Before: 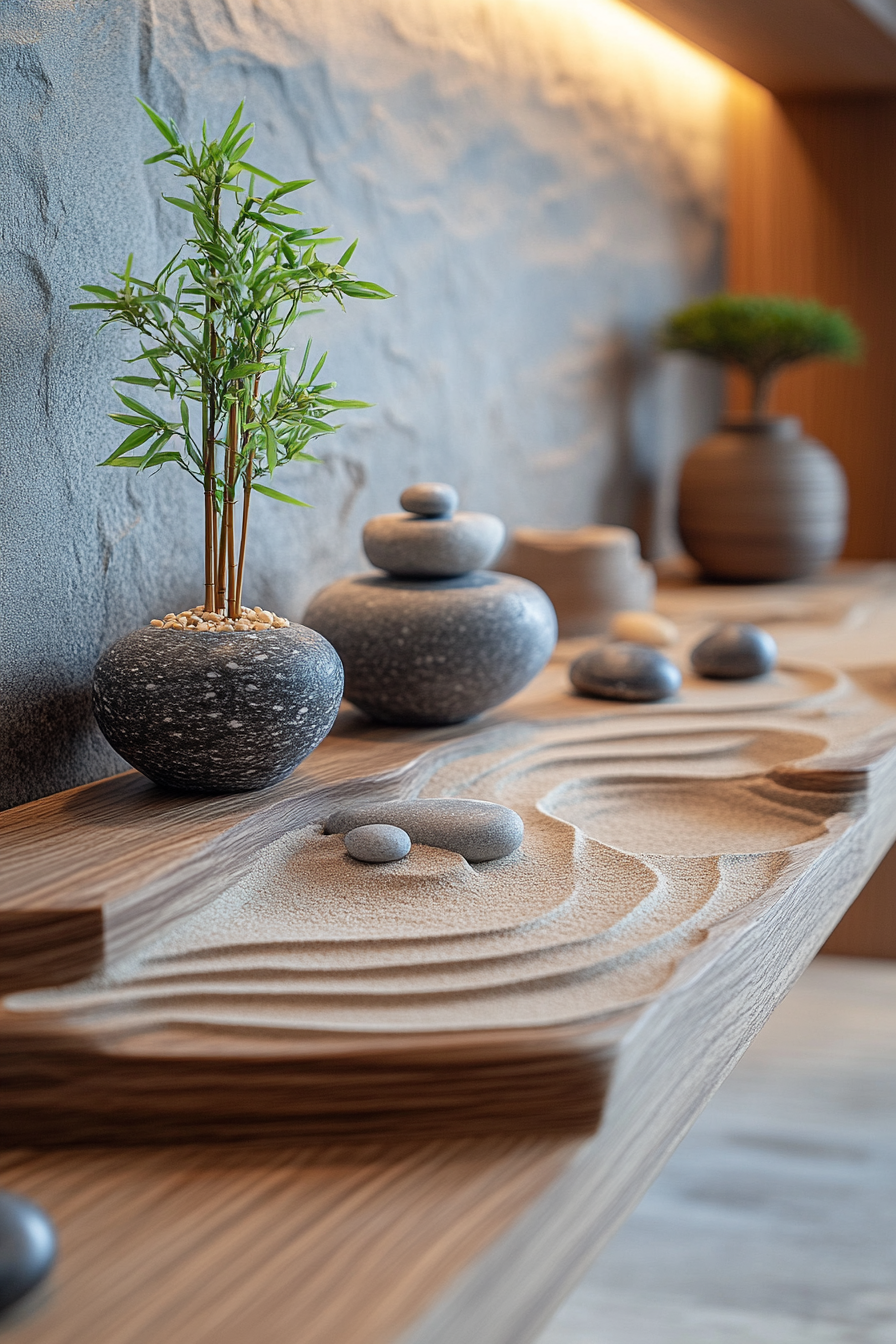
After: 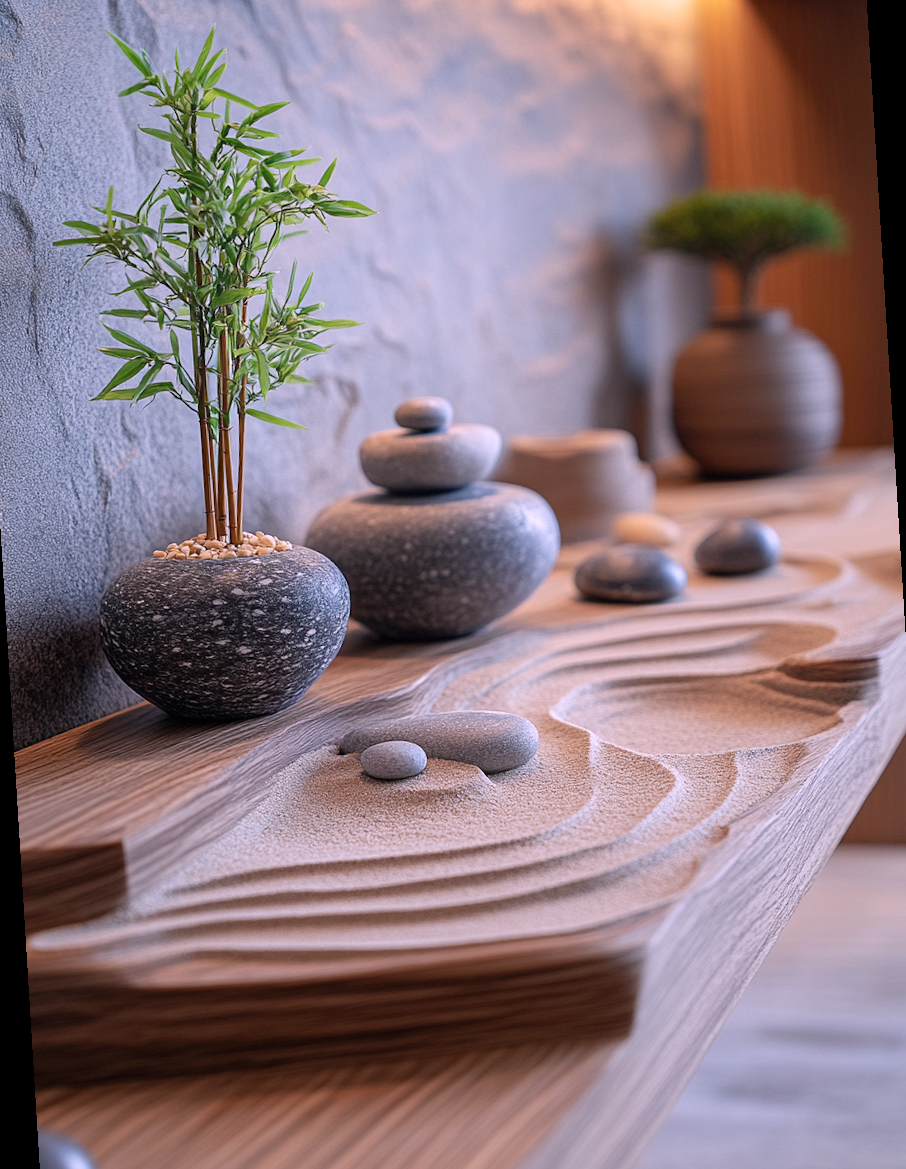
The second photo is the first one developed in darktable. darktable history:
rotate and perspective: rotation -3.52°, crop left 0.036, crop right 0.964, crop top 0.081, crop bottom 0.919
color correction: highlights a* 12.23, highlights b* 5.41
color calibration: illuminant as shot in camera, x 0.37, y 0.382, temperature 4313.32 K
